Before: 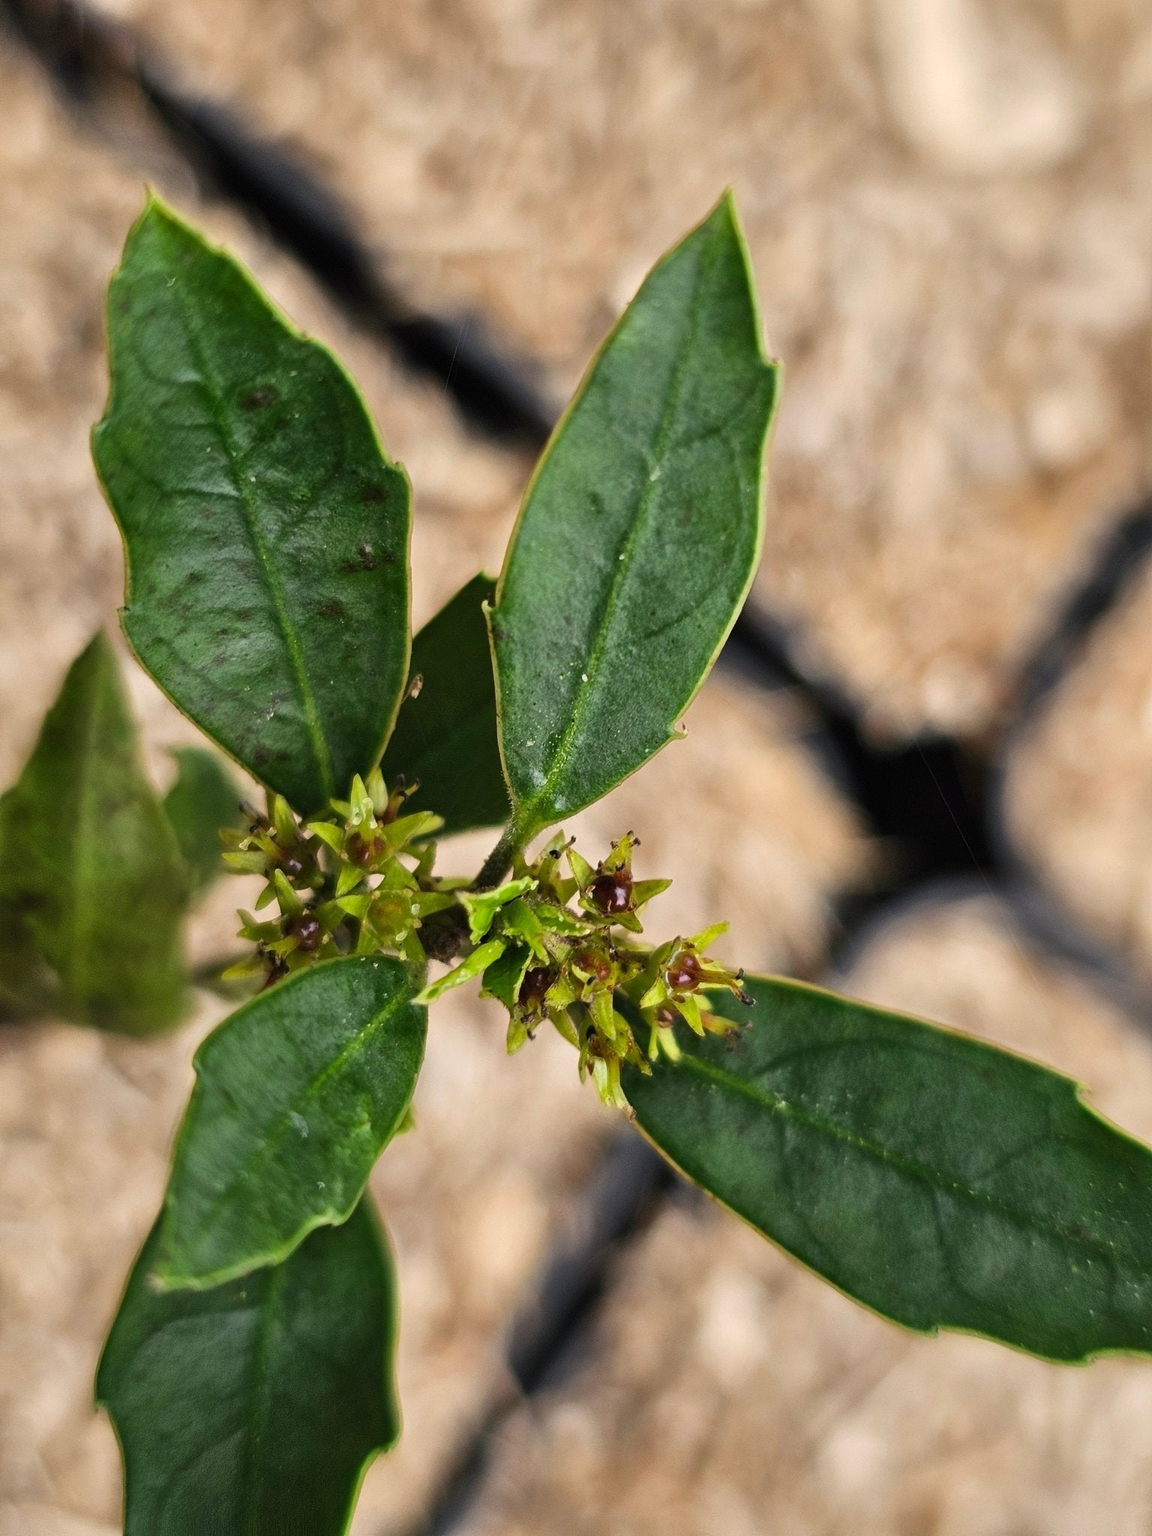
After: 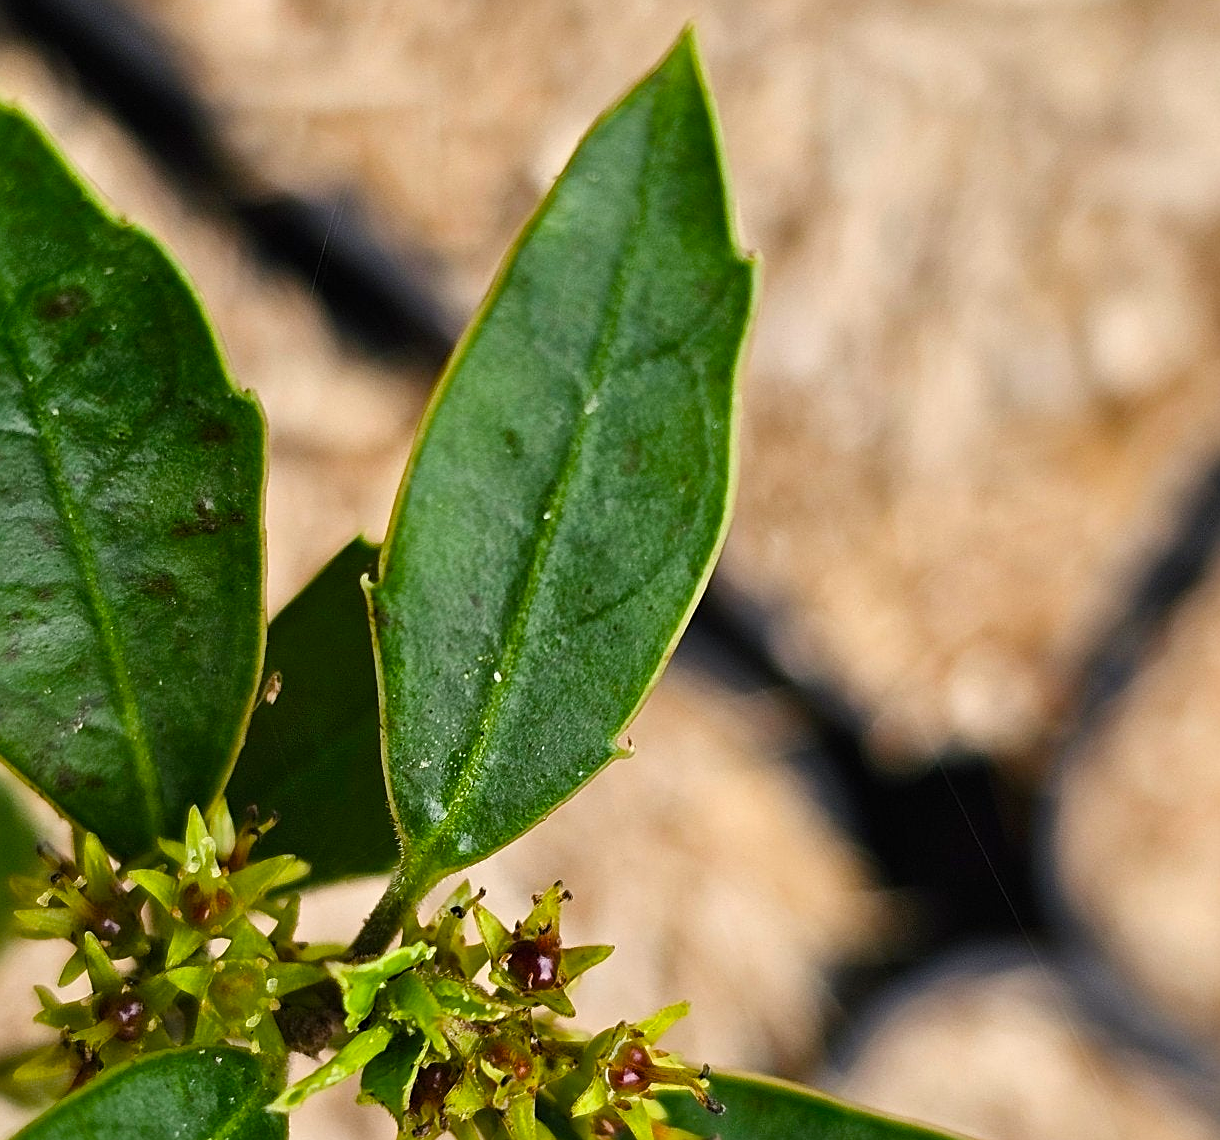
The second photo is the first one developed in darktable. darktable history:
white balance: emerald 1
sharpen: on, module defaults
crop: left 18.38%, top 11.092%, right 2.134%, bottom 33.217%
color balance: contrast fulcrum 17.78%
color balance rgb: linear chroma grading › global chroma 8.12%, perceptual saturation grading › global saturation 9.07%, perceptual saturation grading › highlights -13.84%, perceptual saturation grading › mid-tones 14.88%, perceptual saturation grading › shadows 22.8%, perceptual brilliance grading › highlights 2.61%, global vibrance 12.07%
